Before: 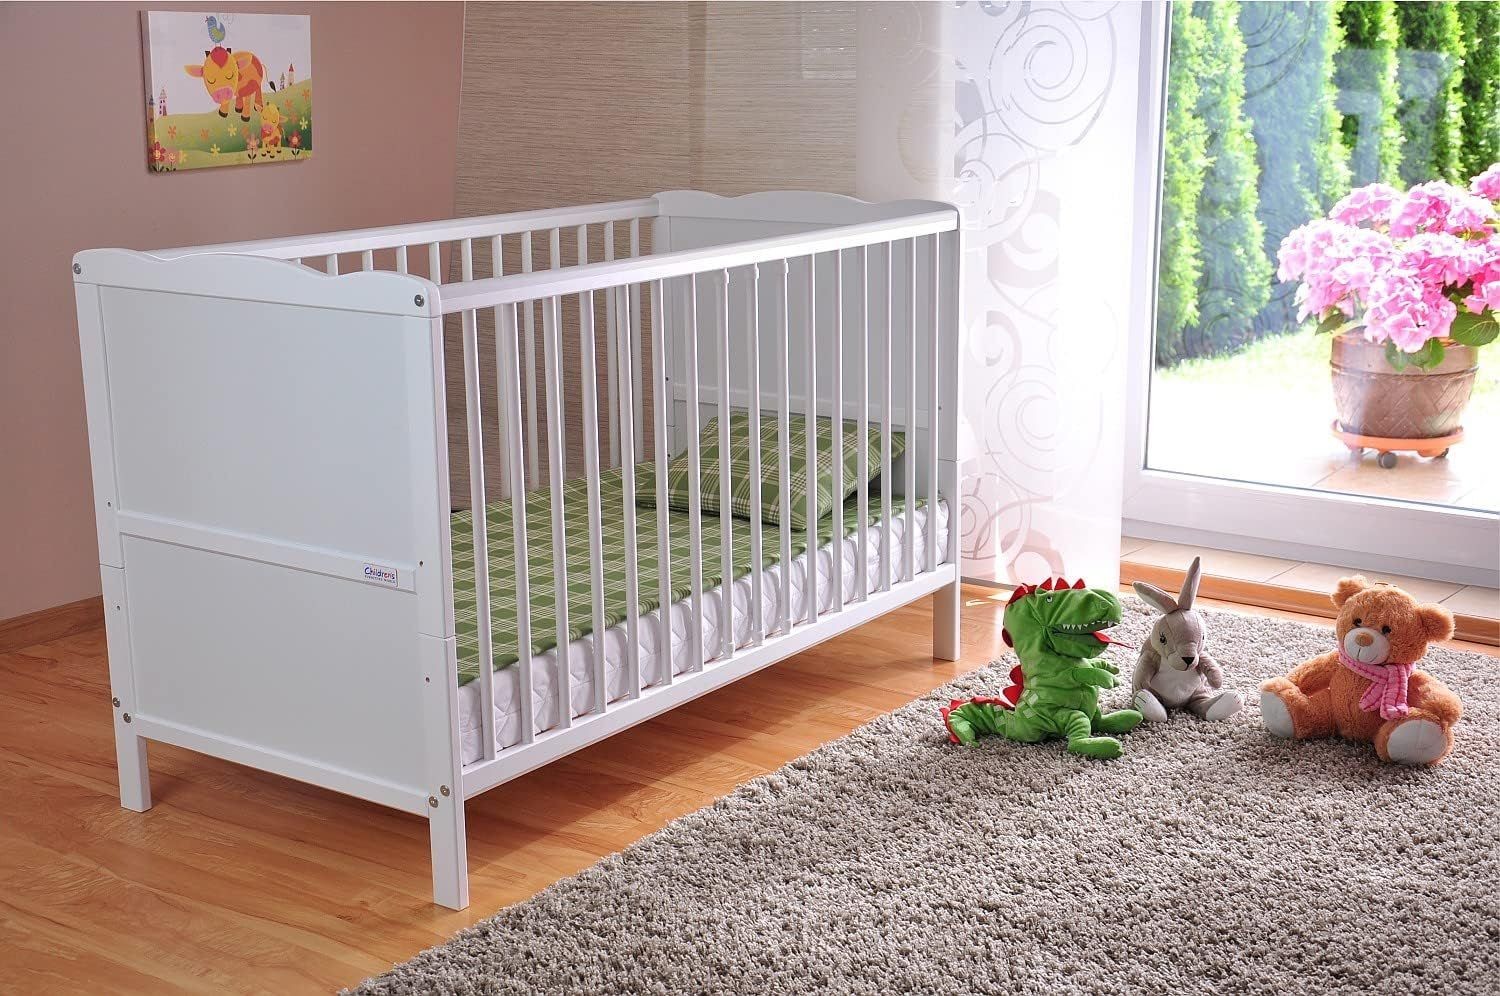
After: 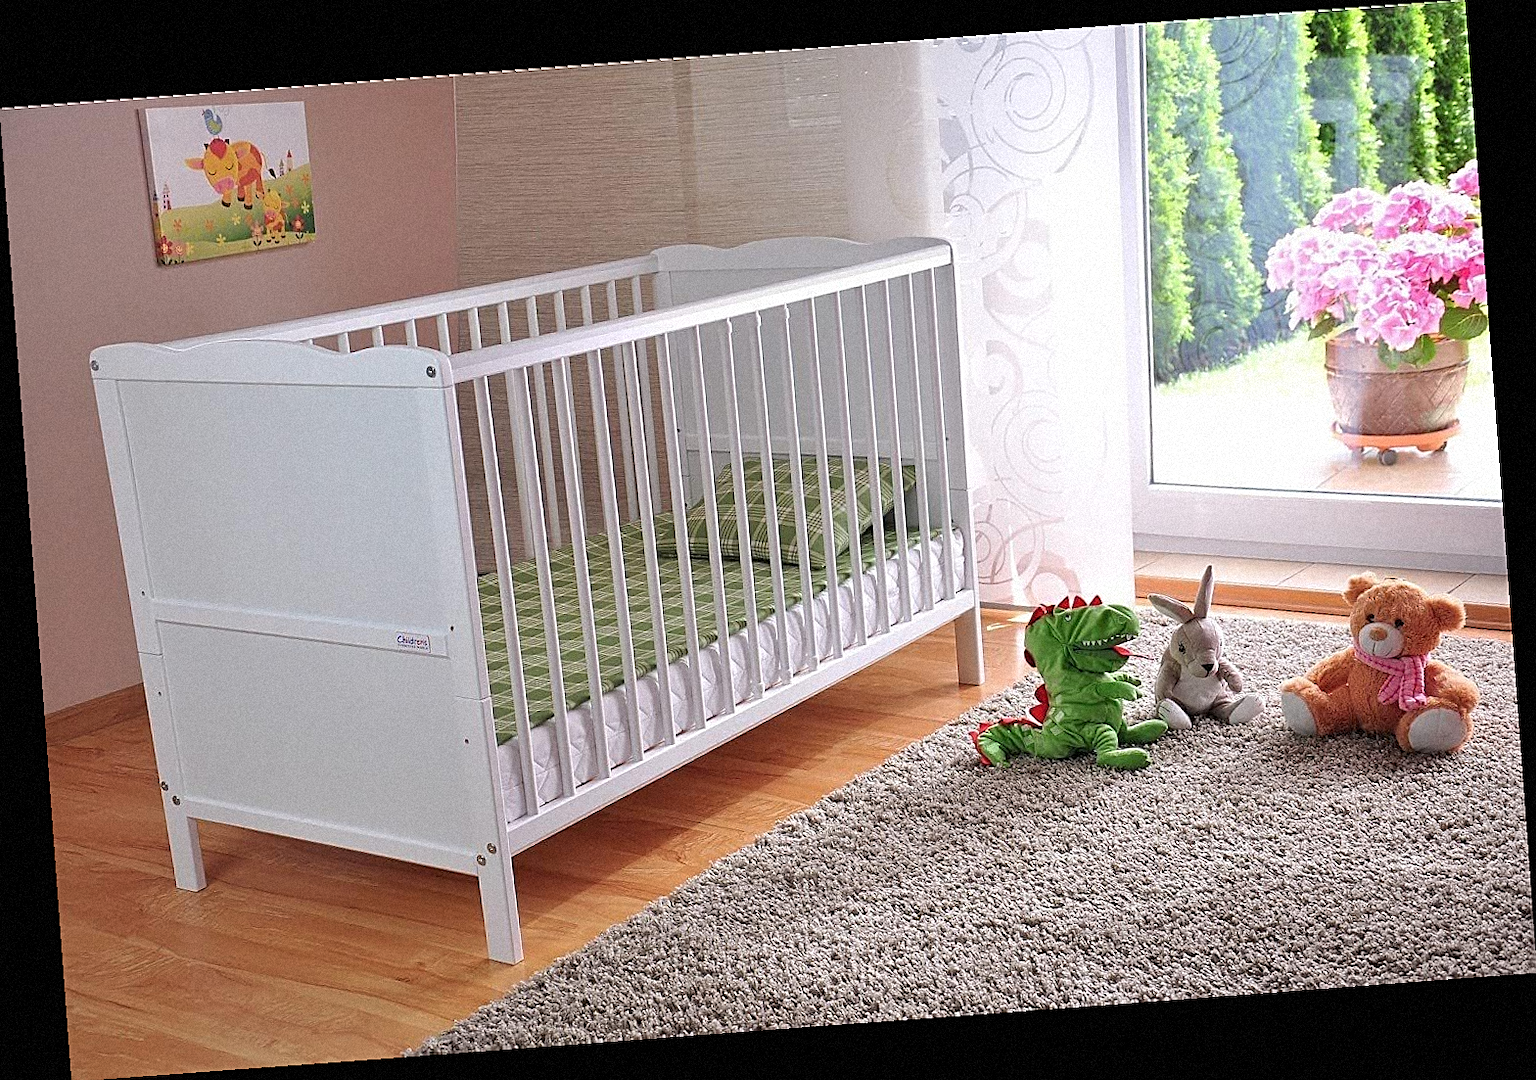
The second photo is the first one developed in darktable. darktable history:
grain: mid-tones bias 0%
rotate and perspective: rotation -4.25°, automatic cropping off
sharpen: on, module defaults
